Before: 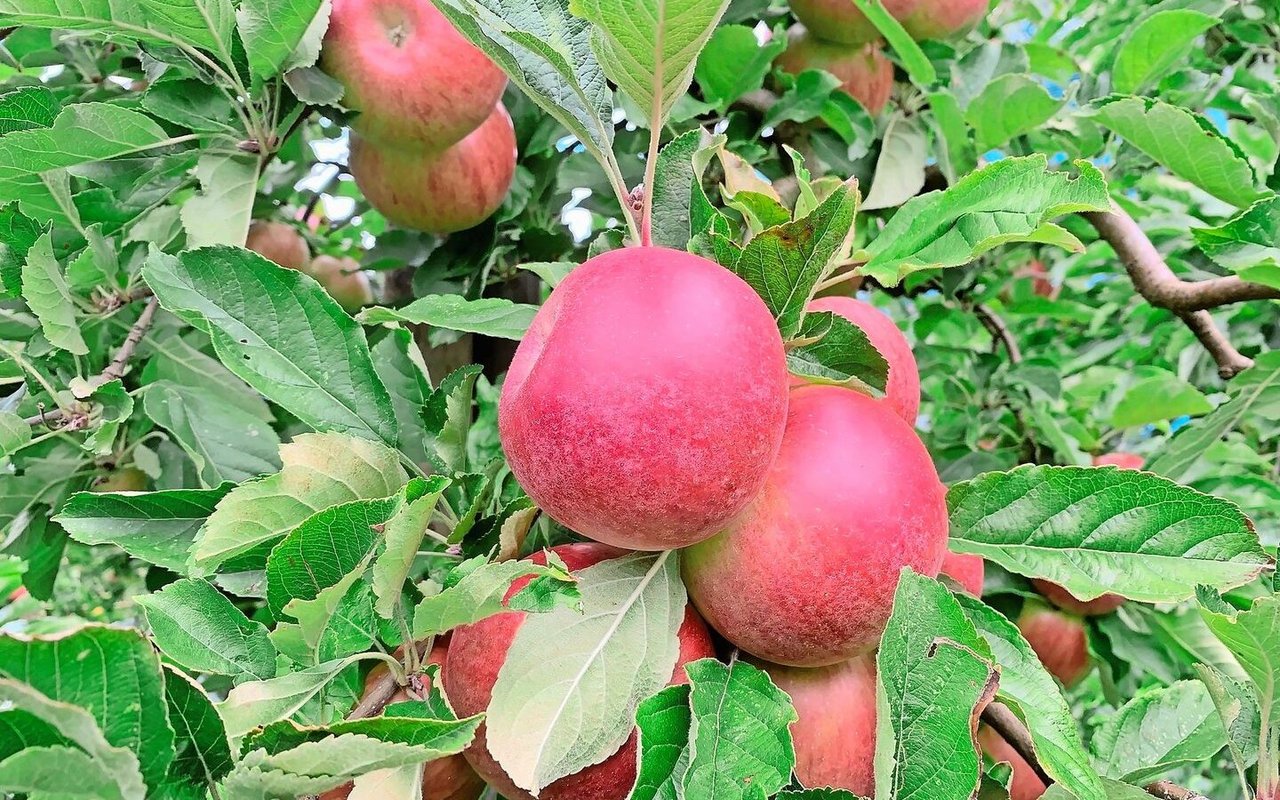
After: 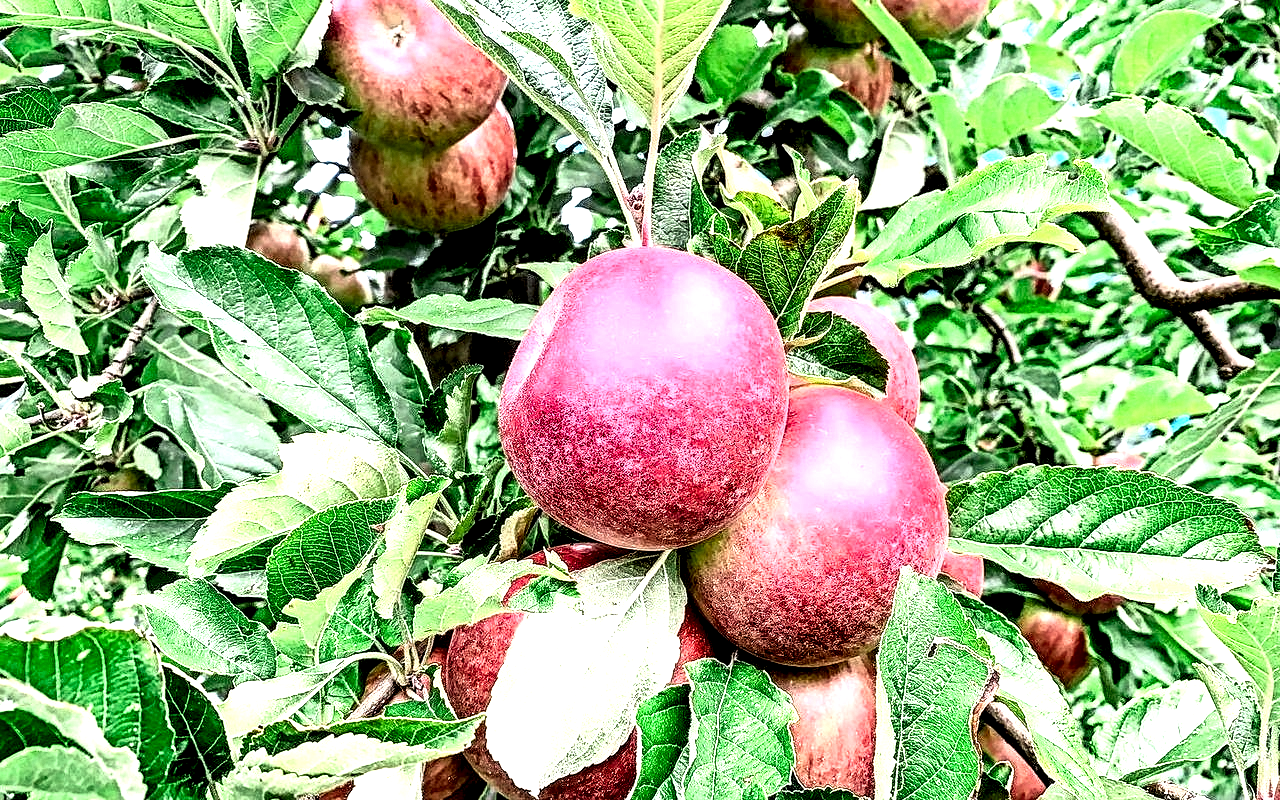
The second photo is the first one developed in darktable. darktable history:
sharpen: radius 1.272, amount 0.305, threshold 0
base curve: curves: ch0 [(0, 0) (0.005, 0.002) (0.193, 0.295) (0.399, 0.664) (0.75, 0.928) (1, 1)]
local contrast: highlights 115%, shadows 42%, detail 293%
